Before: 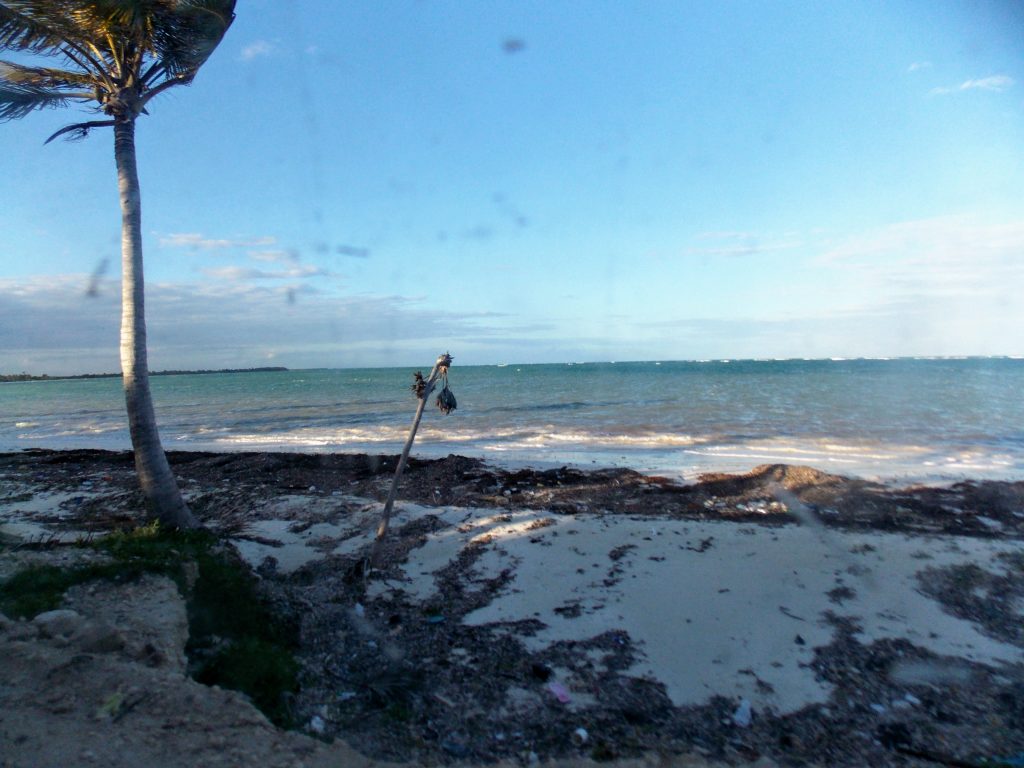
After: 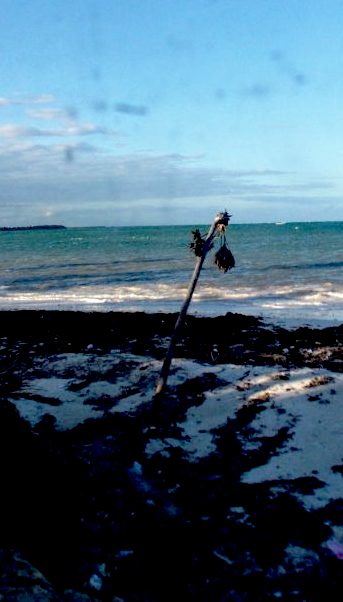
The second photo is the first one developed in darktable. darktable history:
local contrast: highlights 100%, shadows 100%, detail 120%, midtone range 0.2
crop and rotate: left 21.77%, top 18.528%, right 44.676%, bottom 2.997%
exposure: black level correction 0.047, exposure 0.013 EV, compensate highlight preservation false
